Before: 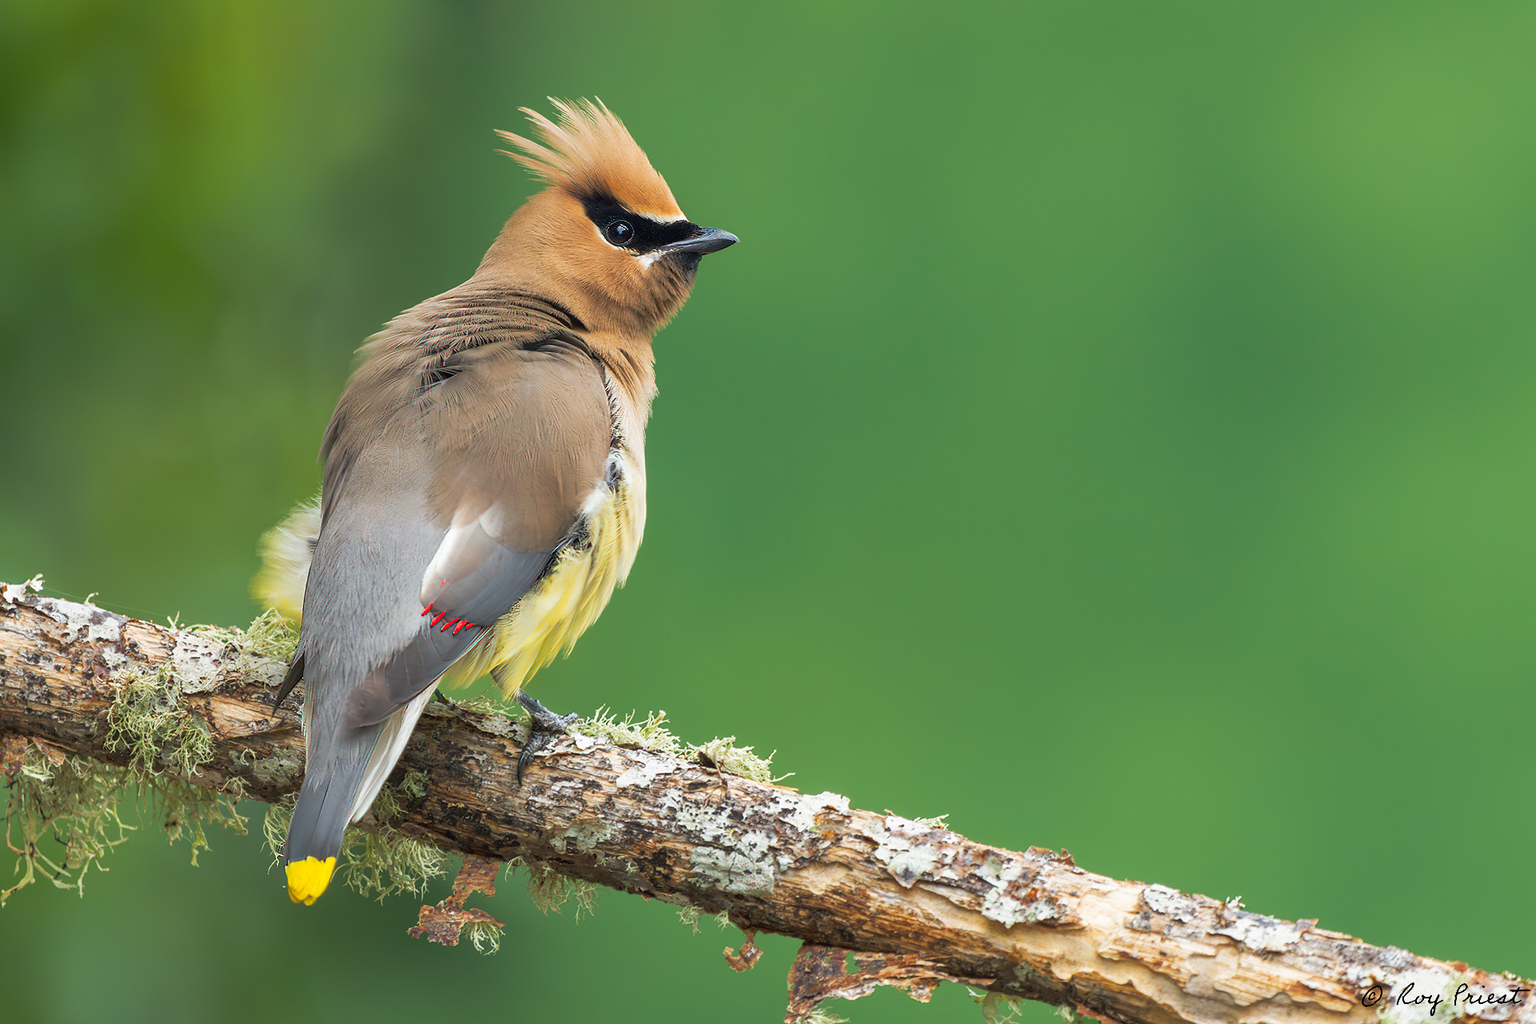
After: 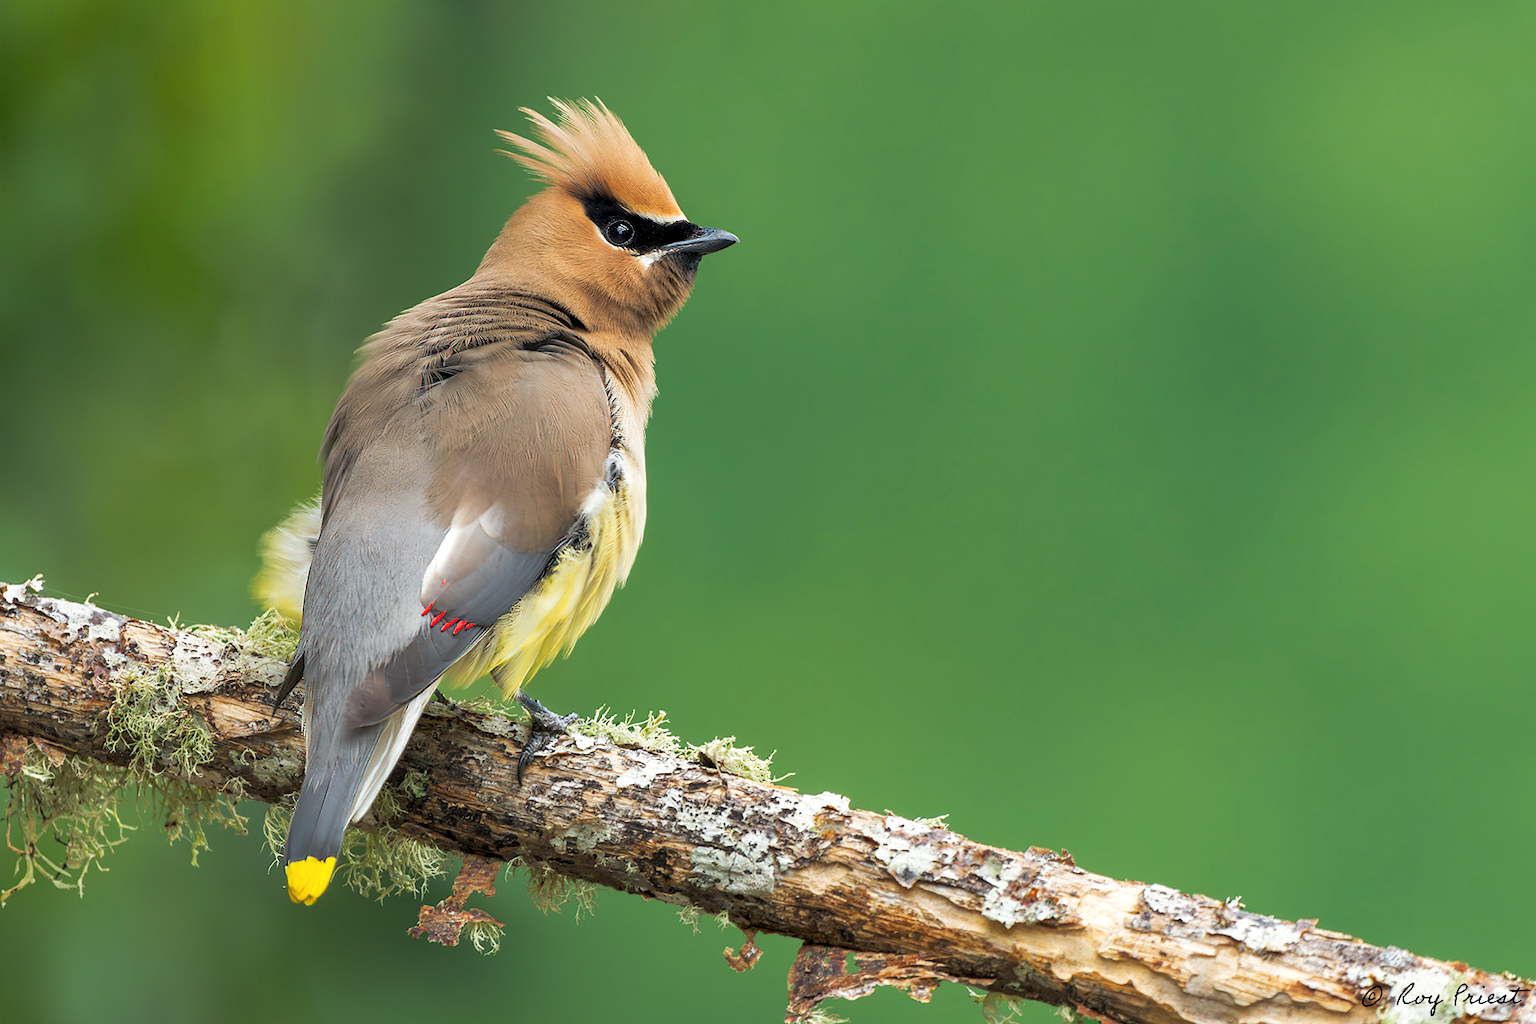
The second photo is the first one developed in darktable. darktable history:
levels: levels [0.031, 0.5, 0.969]
color balance rgb: global offset › luminance -0.354%, perceptual saturation grading › global saturation -0.017%
